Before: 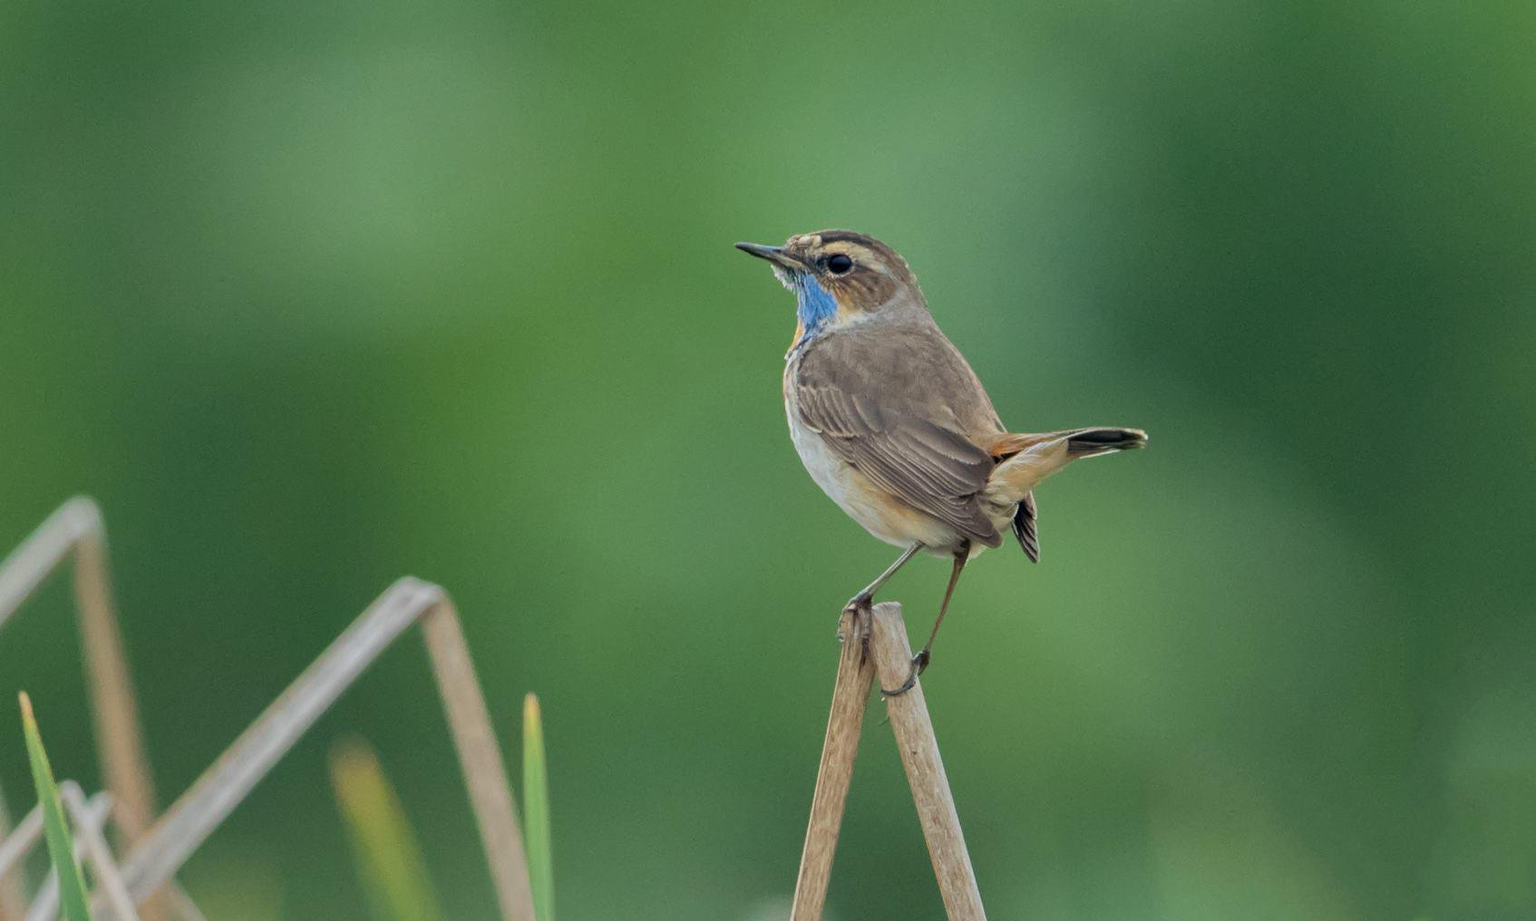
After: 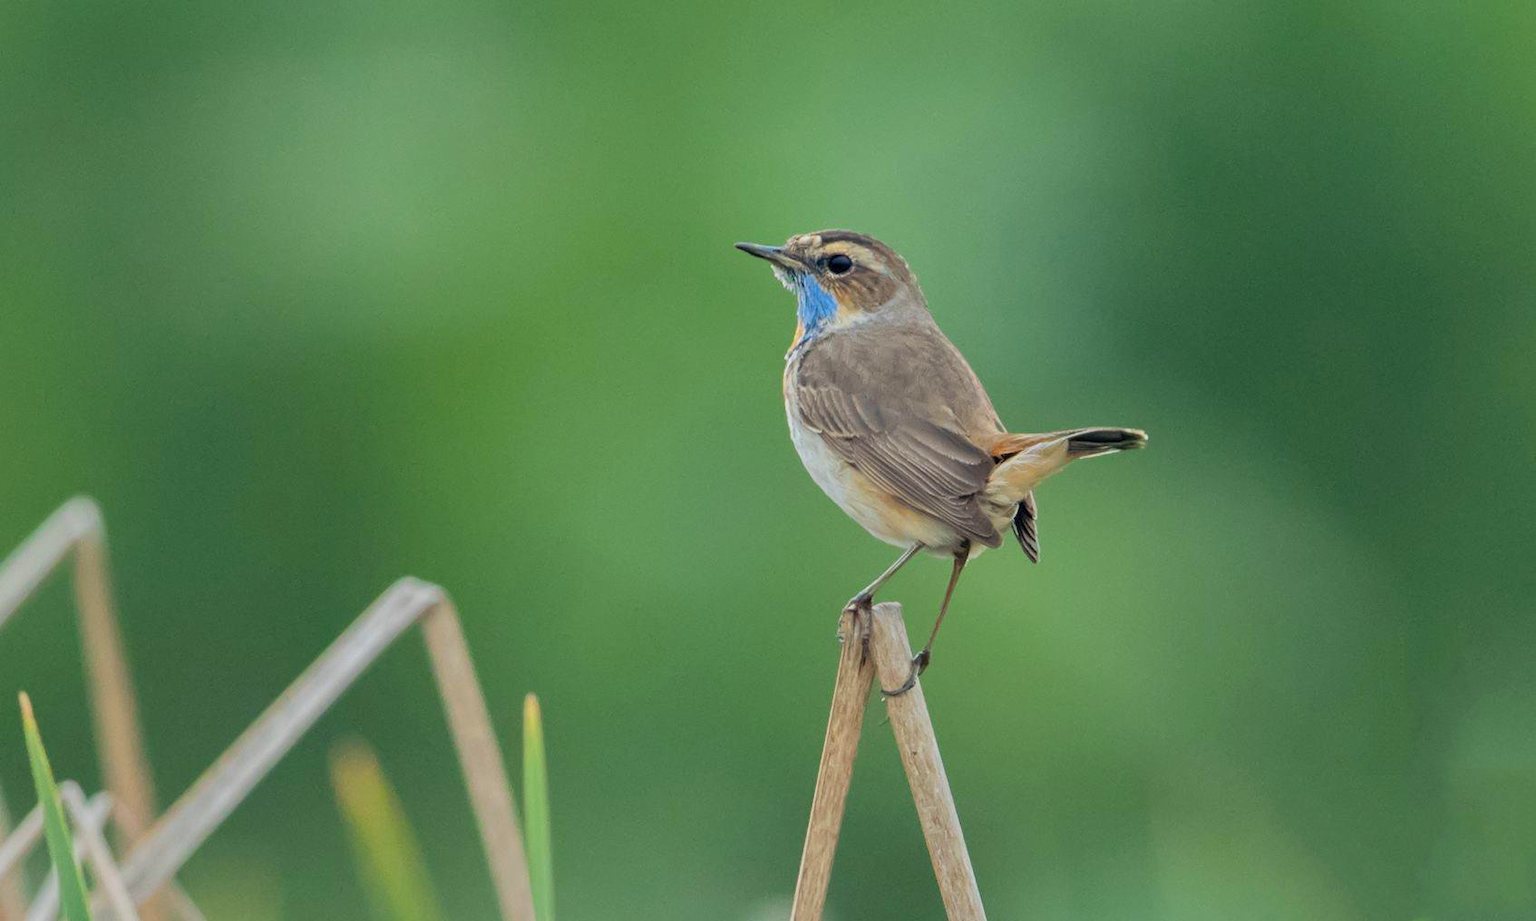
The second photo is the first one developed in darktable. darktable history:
contrast brightness saturation: contrast 0.034, brightness 0.069, saturation 0.135
